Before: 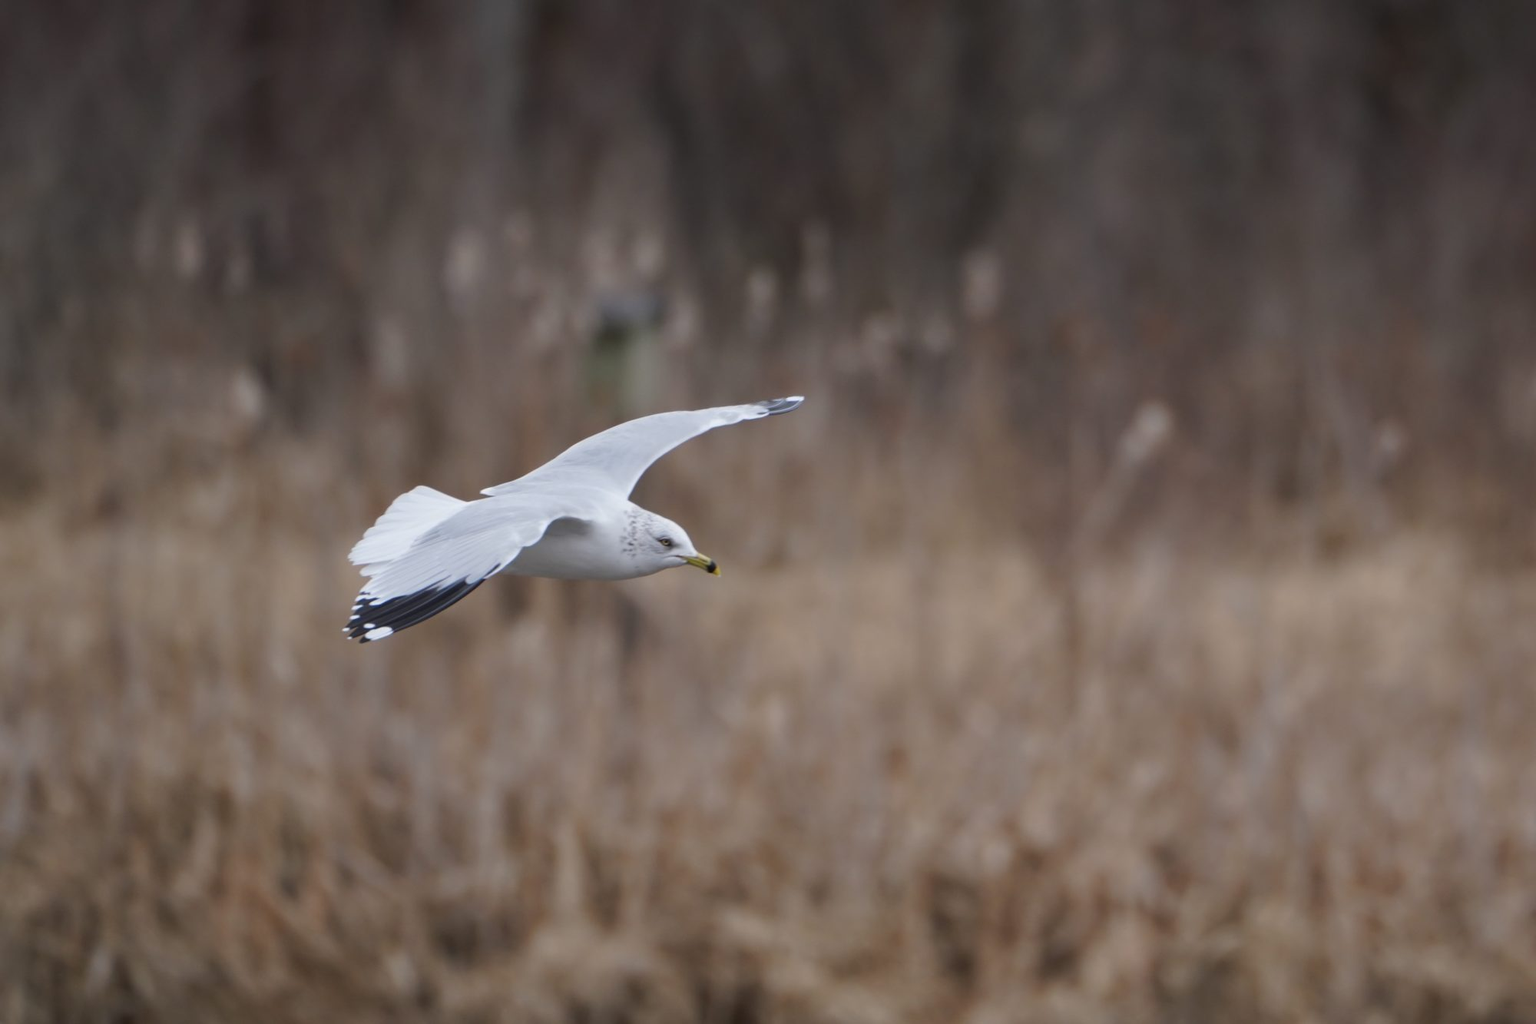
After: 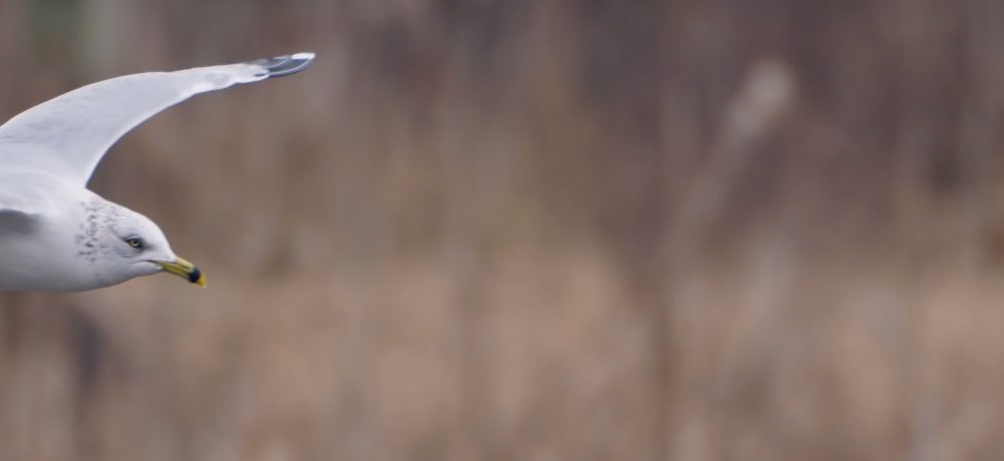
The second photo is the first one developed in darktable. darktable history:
color balance rgb: shadows lift › hue 87.51°, highlights gain › chroma 1.35%, highlights gain › hue 55.1°, global offset › chroma 0.13%, global offset › hue 253.66°, perceptual saturation grading › global saturation 16.38%
crop: left 36.607%, top 34.735%, right 13.146%, bottom 30.611%
